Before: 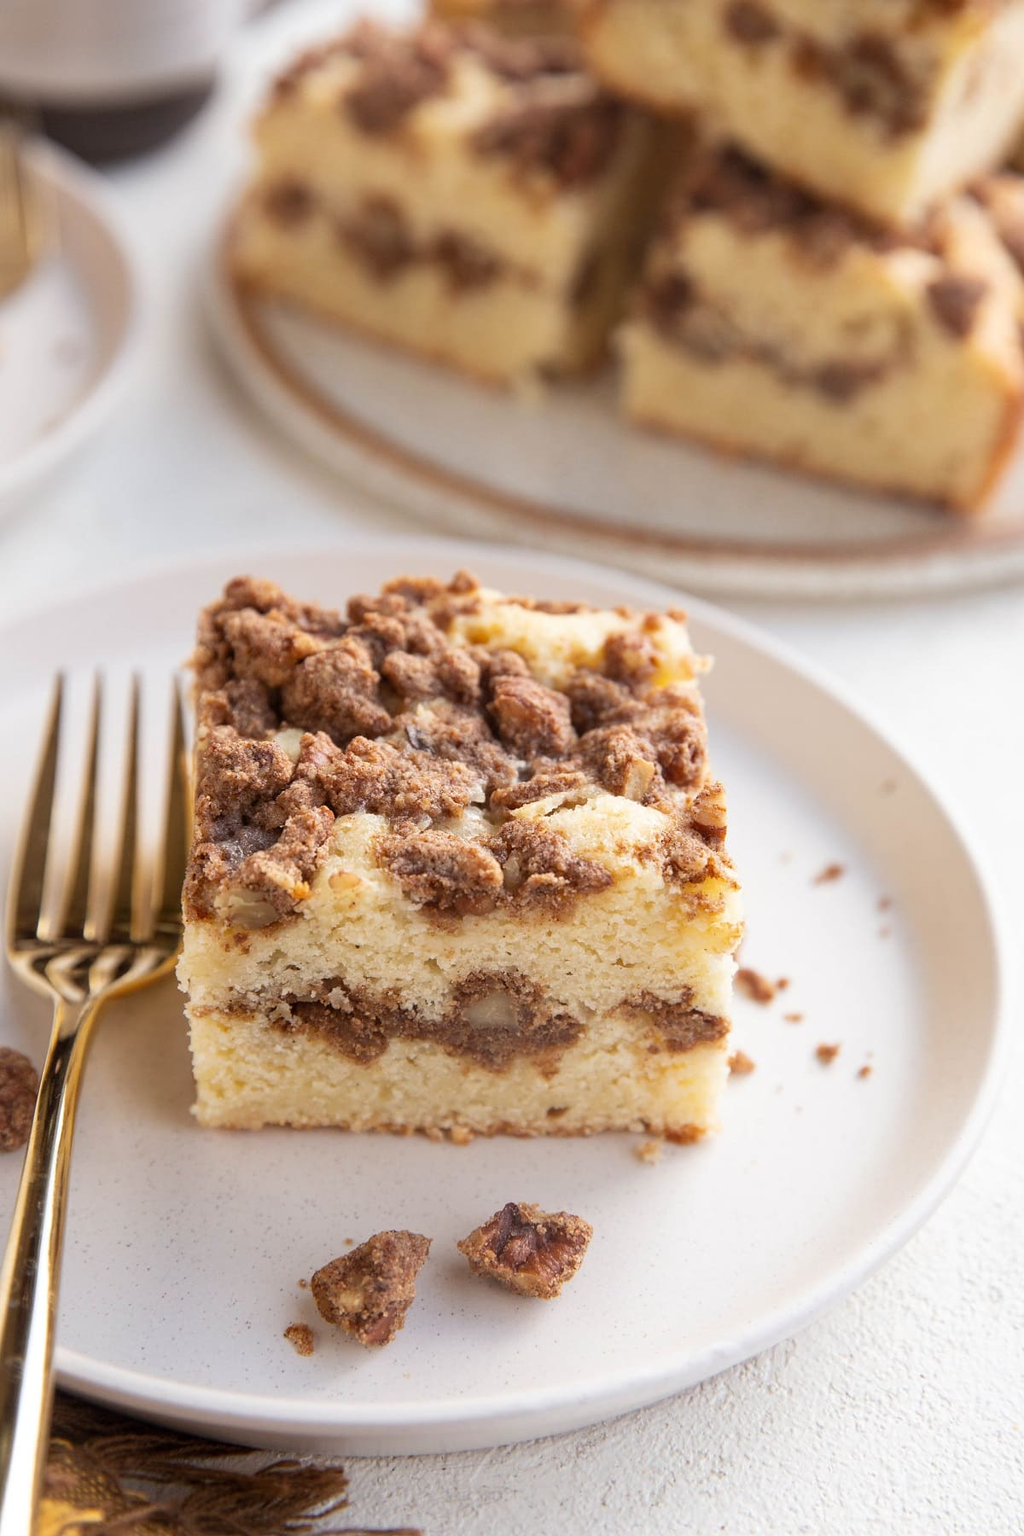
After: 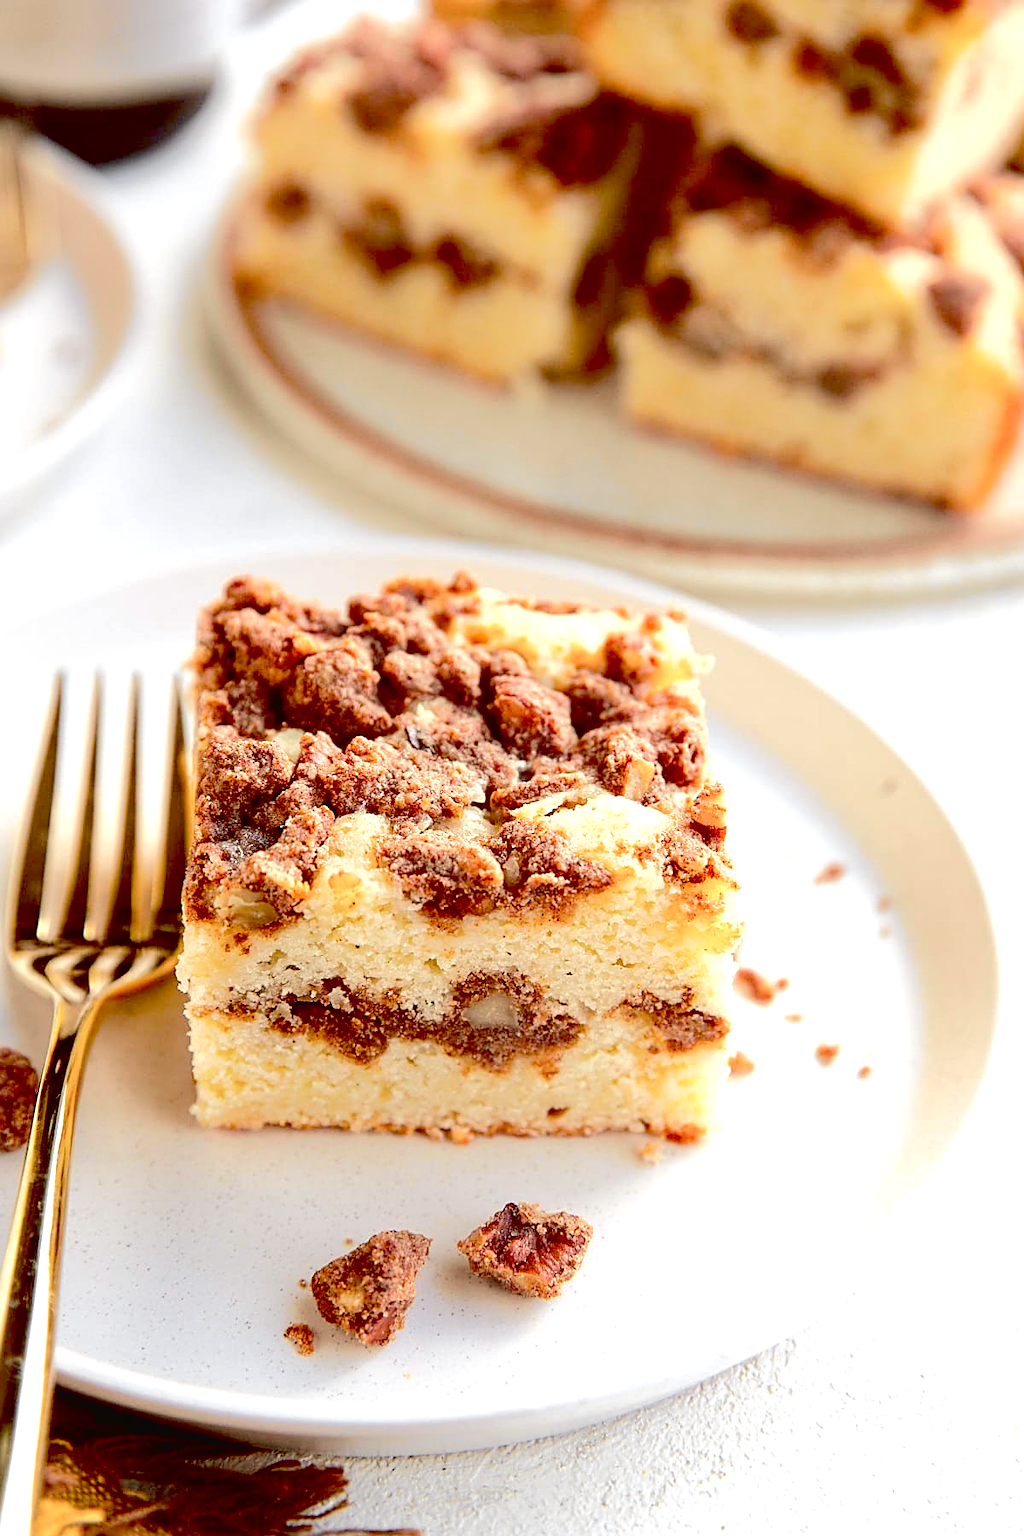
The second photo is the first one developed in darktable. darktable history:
sharpen: on, module defaults
tone curve: curves: ch0 [(0, 0.023) (0.037, 0.04) (0.131, 0.128) (0.304, 0.331) (0.504, 0.584) (0.616, 0.687) (0.704, 0.764) (0.808, 0.823) (1, 1)]; ch1 [(0, 0) (0.301, 0.3) (0.477, 0.472) (0.493, 0.497) (0.508, 0.501) (0.544, 0.541) (0.563, 0.565) (0.626, 0.66) (0.721, 0.776) (1, 1)]; ch2 [(0, 0) (0.249, 0.216) (0.349, 0.343) (0.424, 0.442) (0.476, 0.483) (0.502, 0.5) (0.517, 0.519) (0.532, 0.553) (0.569, 0.587) (0.634, 0.628) (0.706, 0.729) (0.828, 0.742) (1, 0.9)], color space Lab, independent channels, preserve colors none
exposure: black level correction 0.039, exposure 0.5 EV, compensate highlight preservation false
